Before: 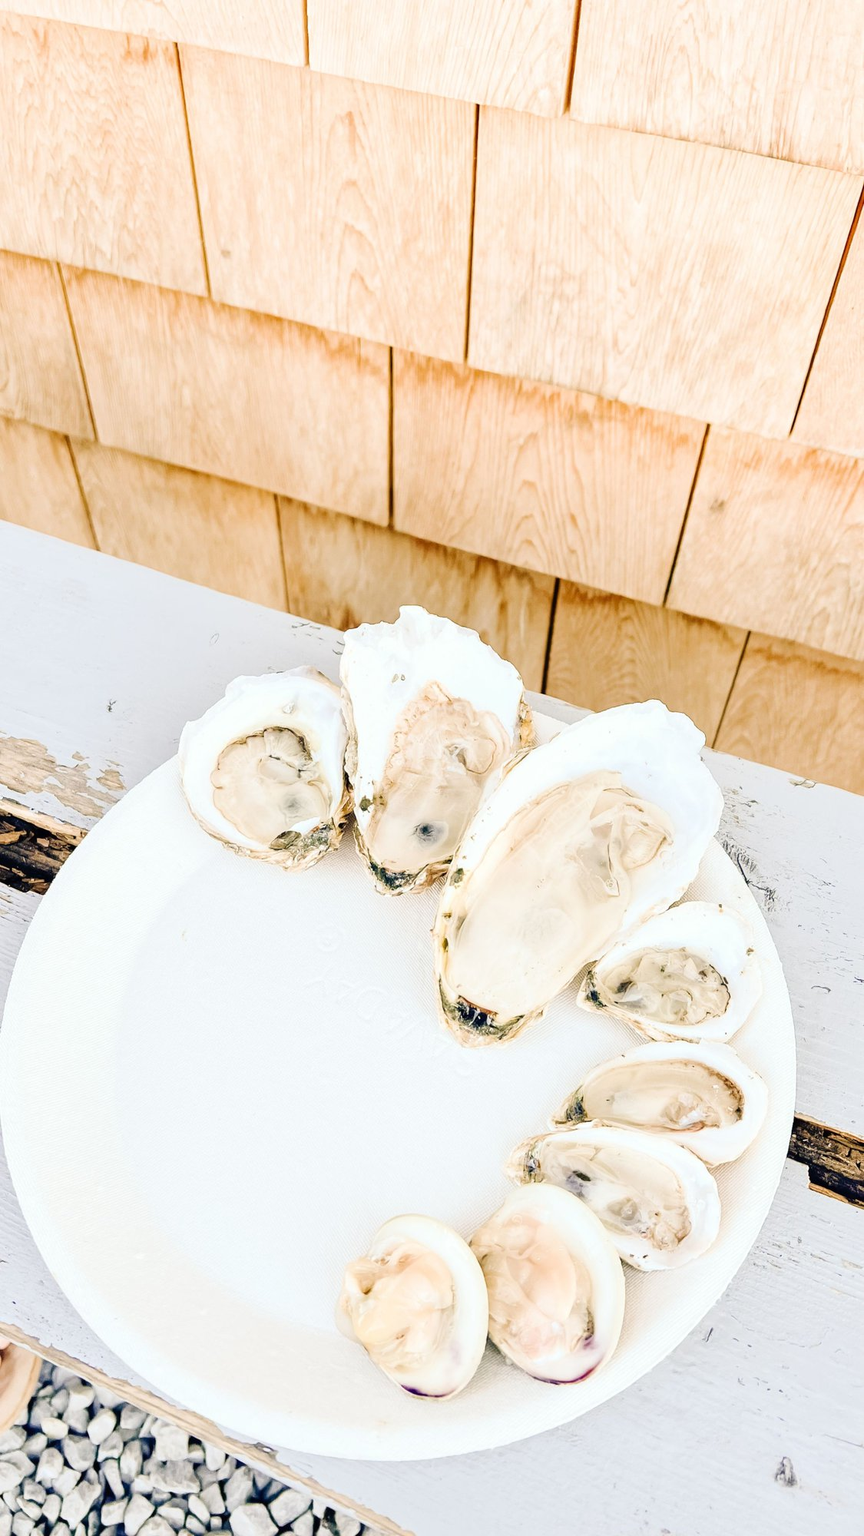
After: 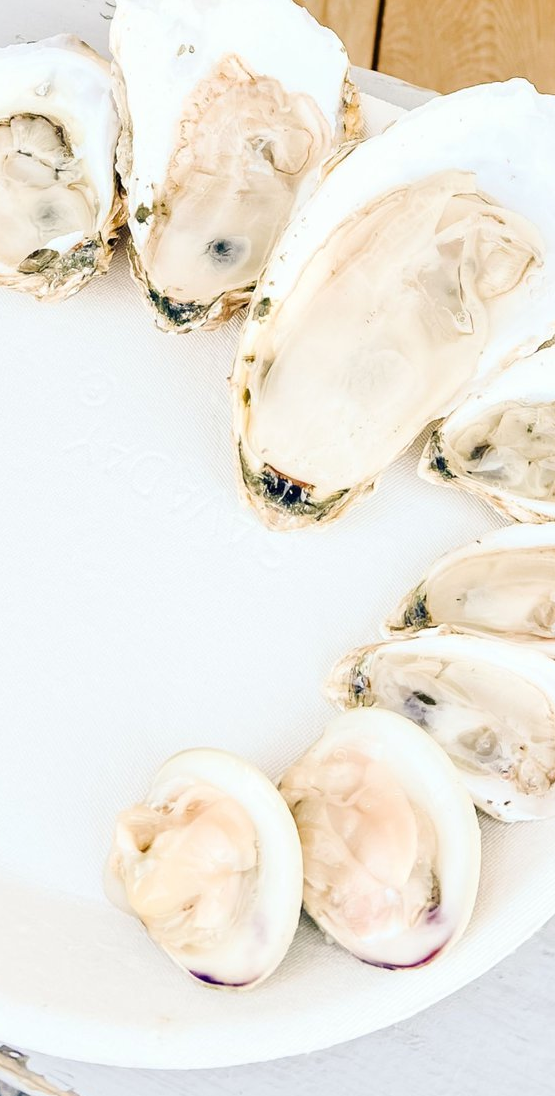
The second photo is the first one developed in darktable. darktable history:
crop: left 29.637%, top 41.697%, right 20.993%, bottom 3.499%
